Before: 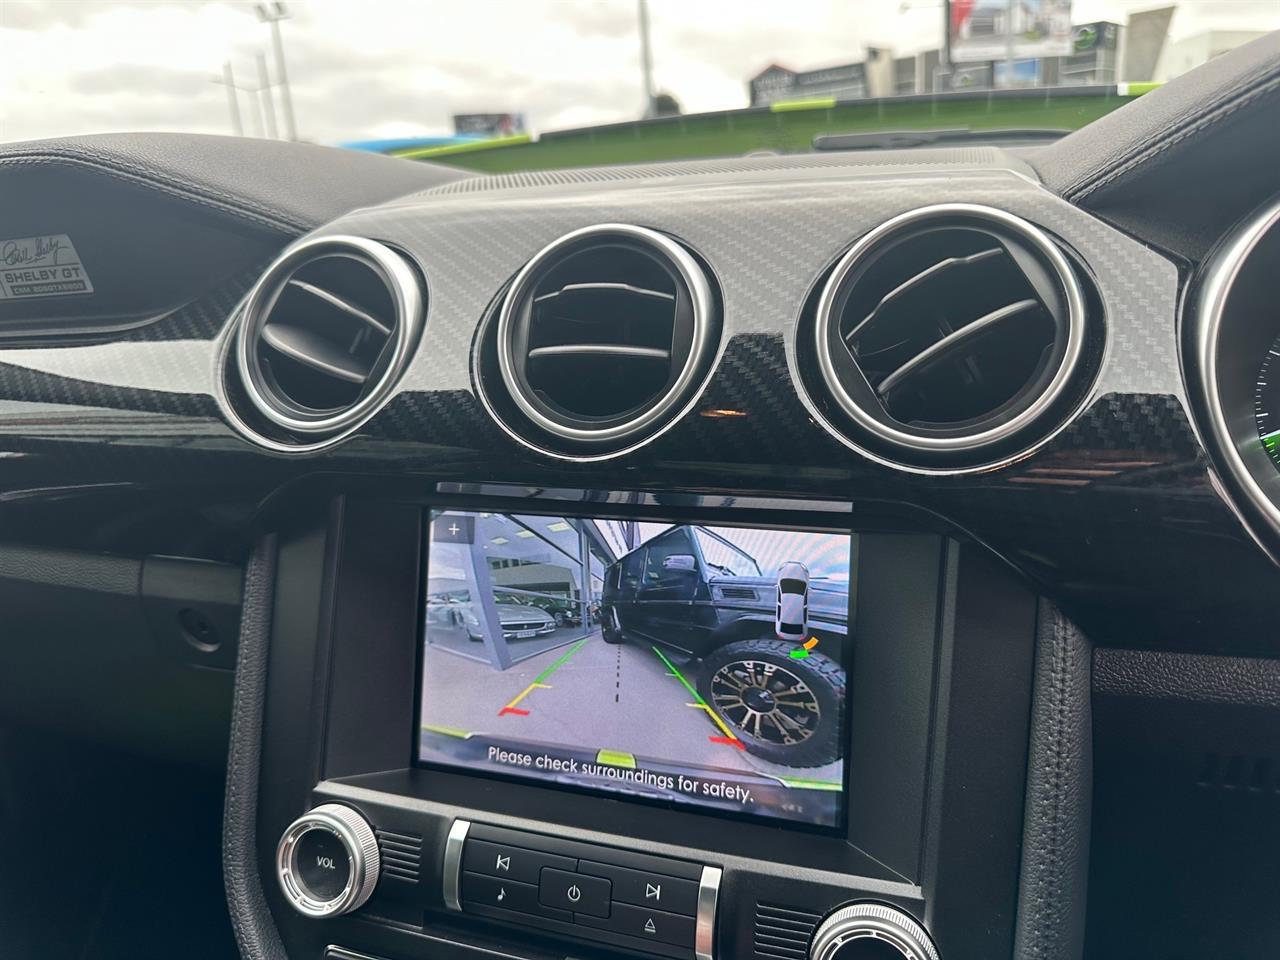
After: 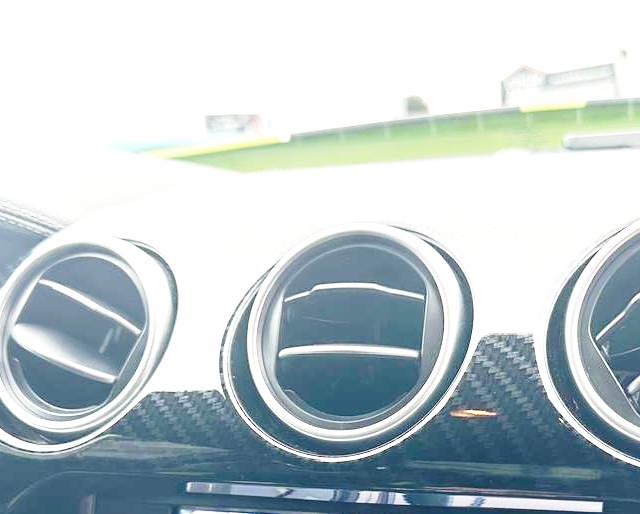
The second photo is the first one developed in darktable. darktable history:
base curve: curves: ch0 [(0, 0) (0.028, 0.03) (0.121, 0.232) (0.46, 0.748) (0.859, 0.968) (1, 1)], preserve colors none
exposure: black level correction 0, exposure 1.45 EV, compensate exposure bias true, compensate highlight preservation false
crop: left 19.556%, right 30.401%, bottom 46.458%
white balance: emerald 1
